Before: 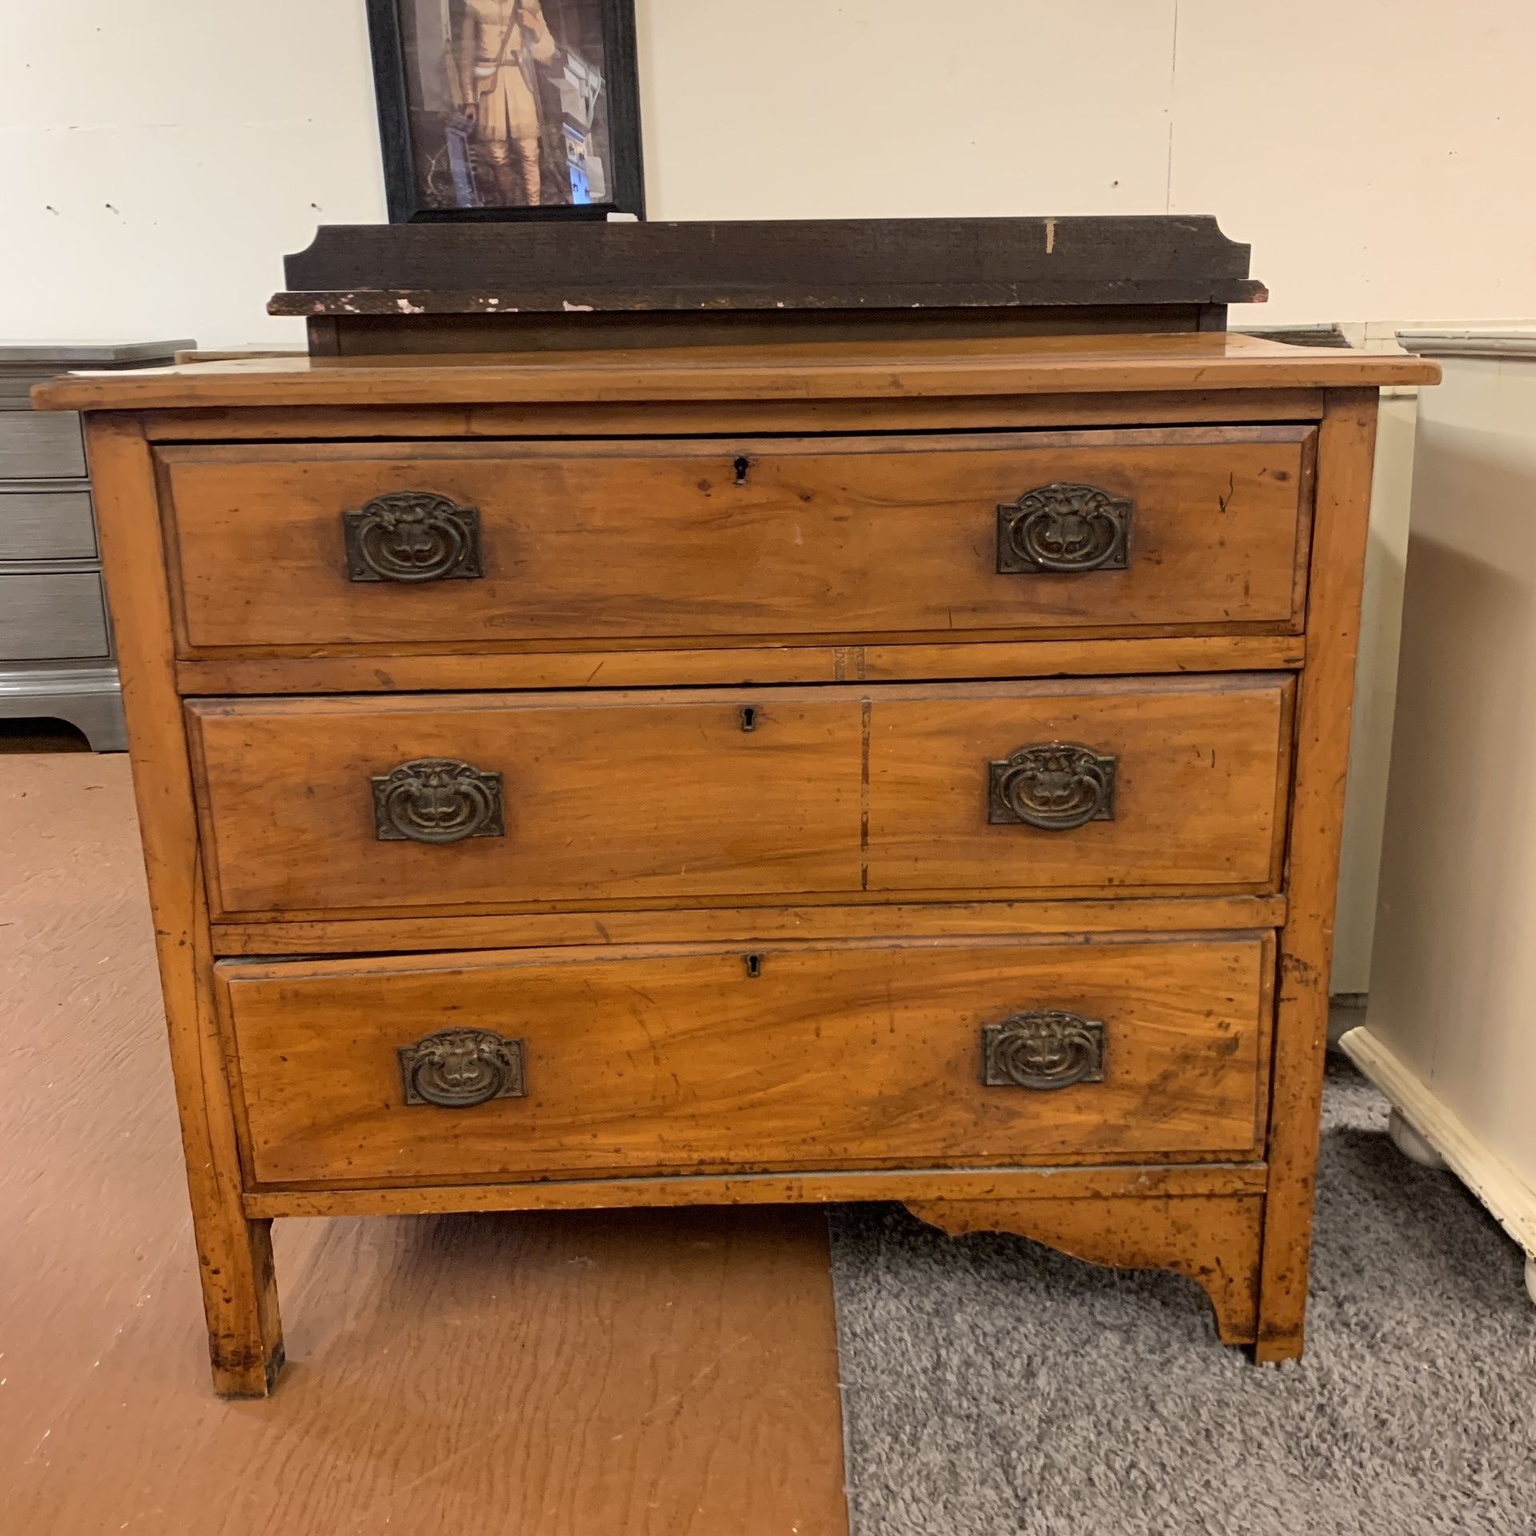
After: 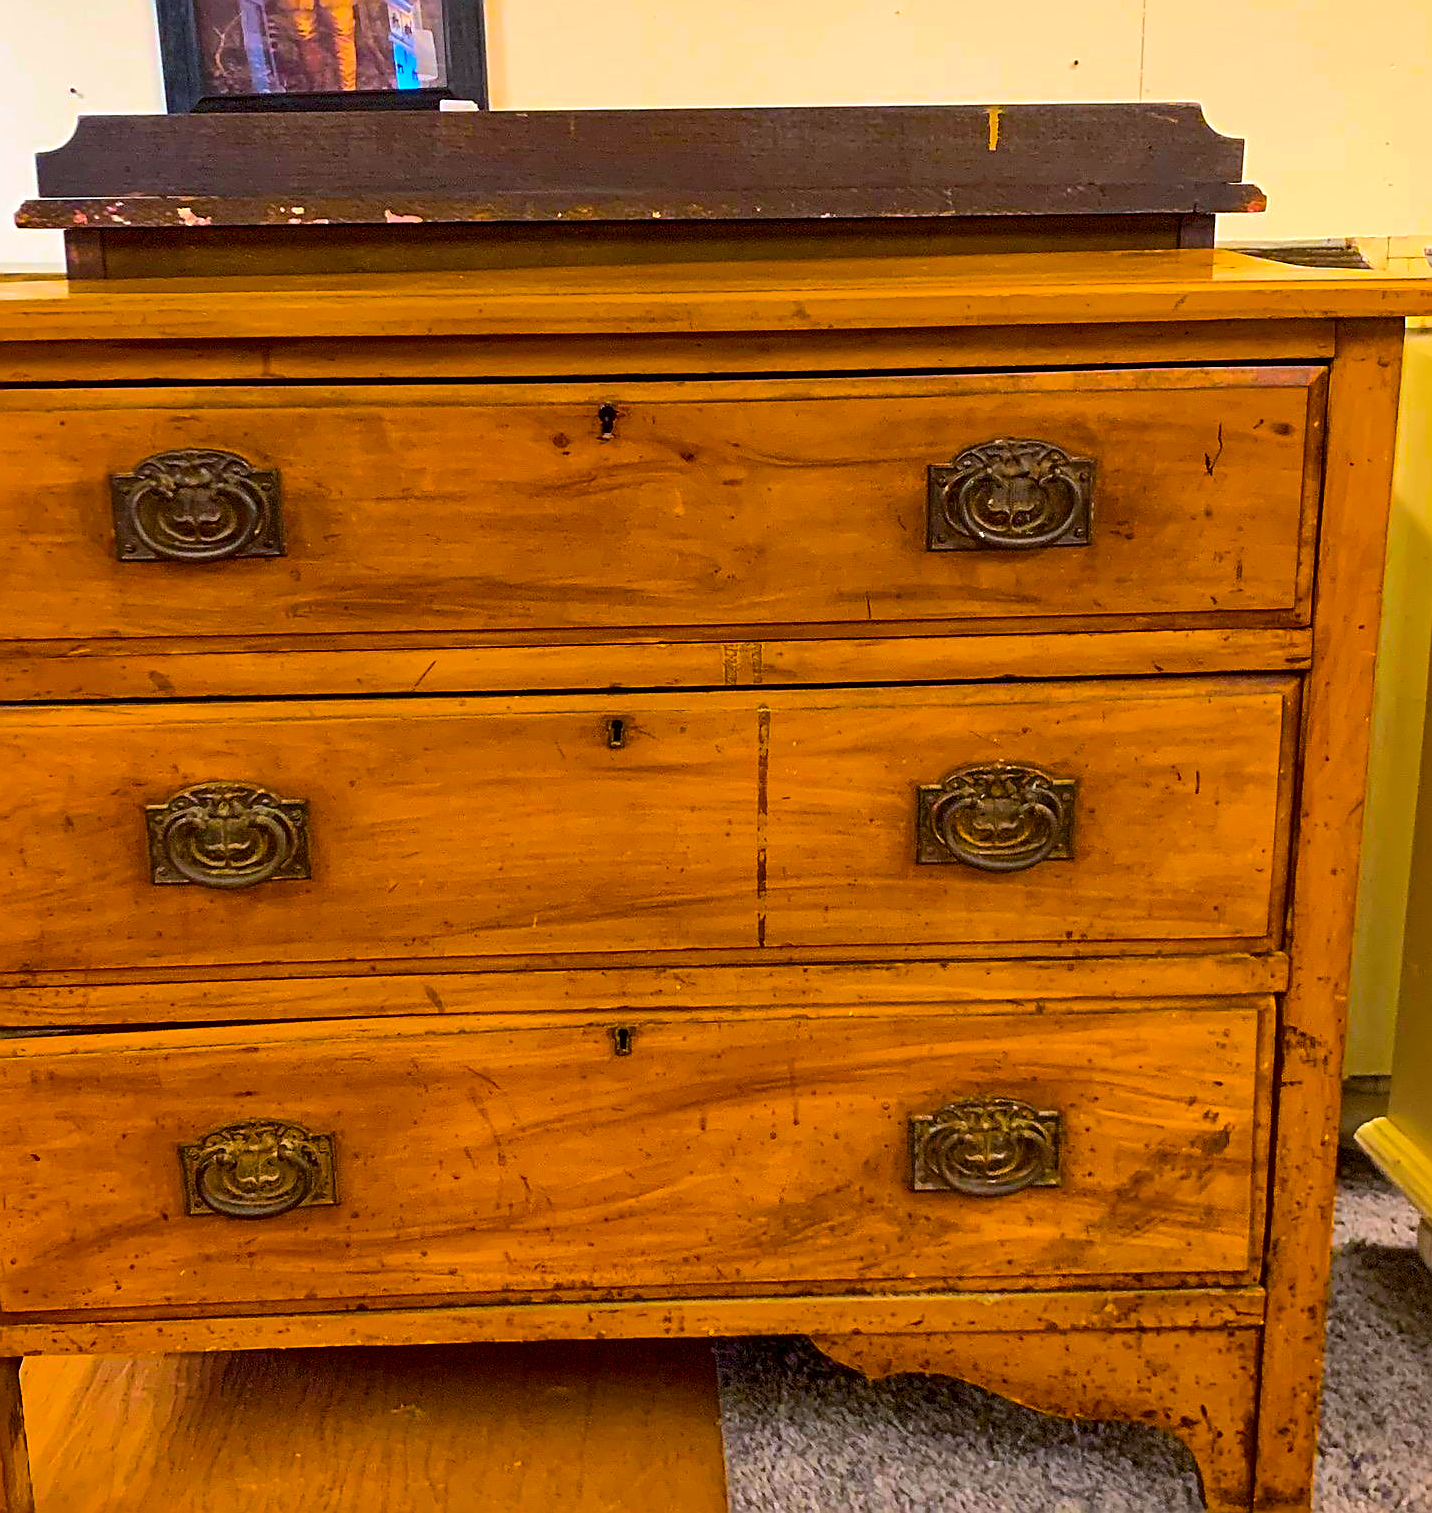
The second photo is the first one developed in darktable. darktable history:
exposure: black level correction 0, exposure 0.499 EV, compensate exposure bias true, compensate highlight preservation false
crop: left 16.665%, top 8.684%, right 8.725%, bottom 12.472%
color balance rgb: linear chroma grading › global chroma 32.764%, perceptual saturation grading › global saturation 60.874%, perceptual saturation grading › highlights 21.025%, perceptual saturation grading › shadows -49.743%, perceptual brilliance grading › mid-tones 10.131%, perceptual brilliance grading › shadows 15.011%, global vibrance 43.549%
sharpen: radius 1.406, amount 1.241, threshold 0.824
tone equalizer: -8 EV 0.247 EV, -7 EV 0.426 EV, -6 EV 0.408 EV, -5 EV 0.242 EV, -3 EV -0.275 EV, -2 EV -0.429 EV, -1 EV -0.43 EV, +0 EV -0.256 EV
local contrast: mode bilateral grid, contrast 20, coarseness 51, detail 143%, midtone range 0.2
color correction: highlights a* -1.93, highlights b* -18.26
